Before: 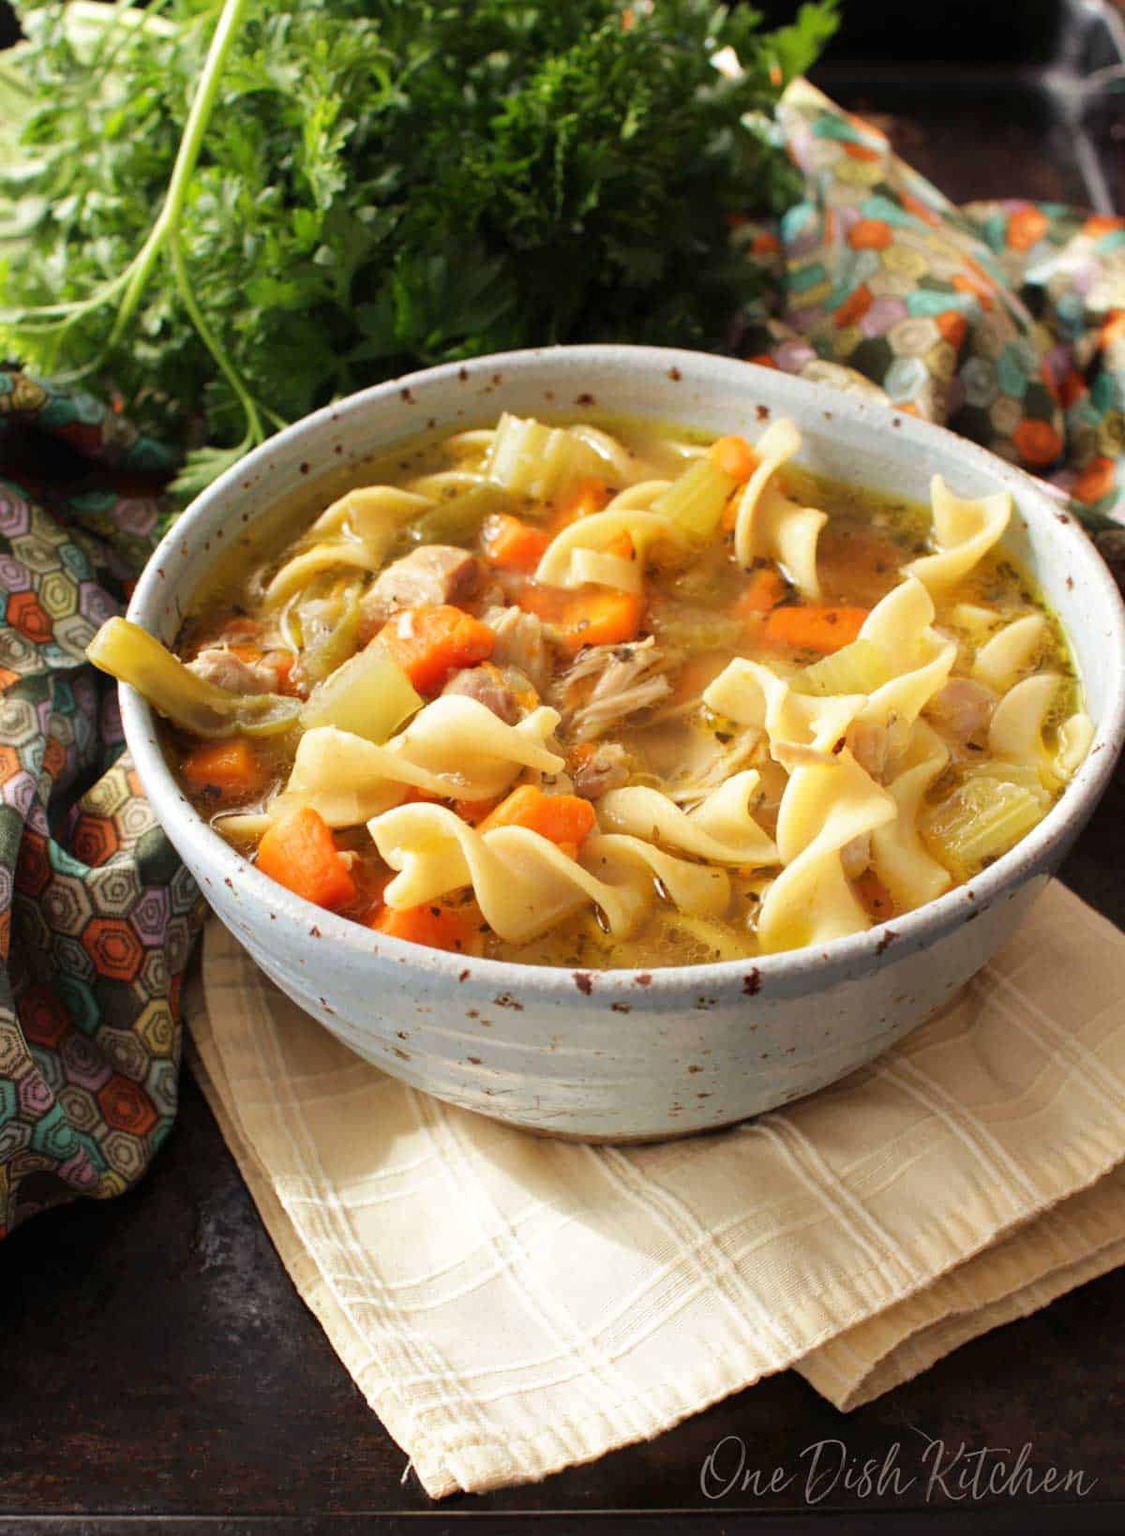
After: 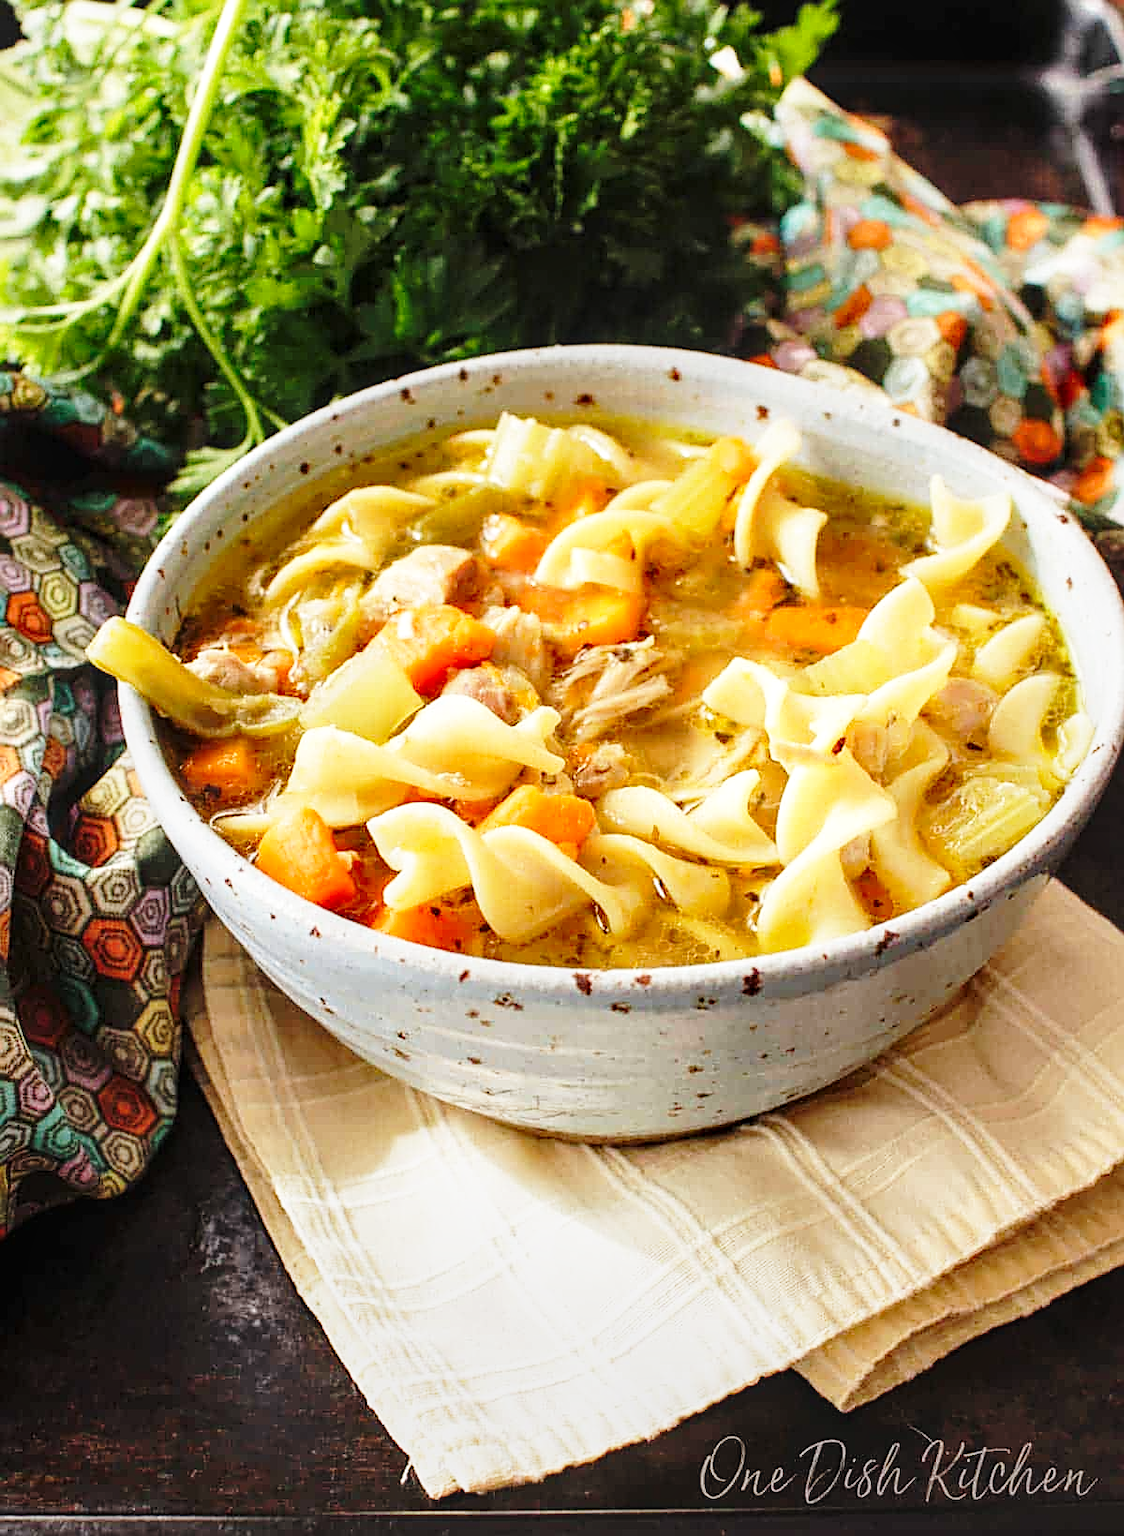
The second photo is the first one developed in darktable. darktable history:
base curve: curves: ch0 [(0, 0) (0.028, 0.03) (0.121, 0.232) (0.46, 0.748) (0.859, 0.968) (1, 1)], preserve colors none
local contrast: on, module defaults
sharpen: amount 0.75
